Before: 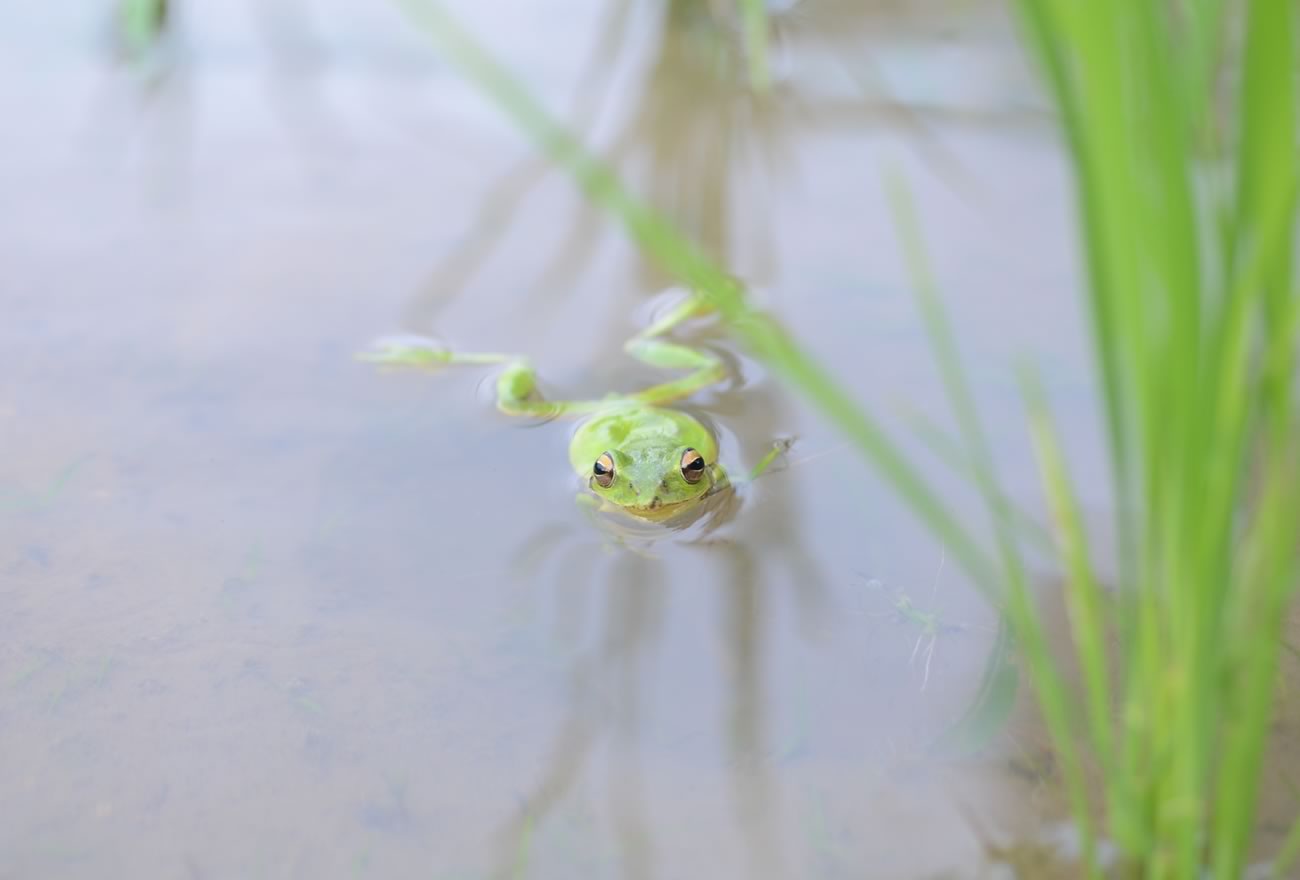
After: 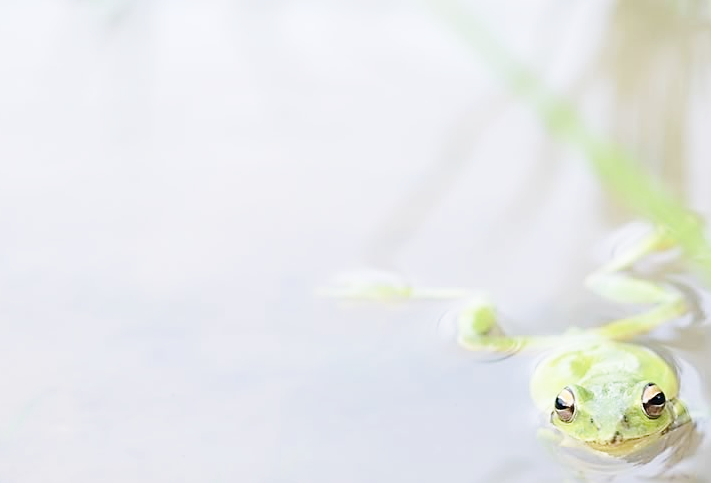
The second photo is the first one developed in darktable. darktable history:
crop and rotate: left 3.047%, top 7.509%, right 42.236%, bottom 37.598%
sharpen: on, module defaults
color correction: saturation 0.8
base curve: curves: ch0 [(0, 0) (0.028, 0.03) (0.121, 0.232) (0.46, 0.748) (0.859, 0.968) (1, 1)], preserve colors none
